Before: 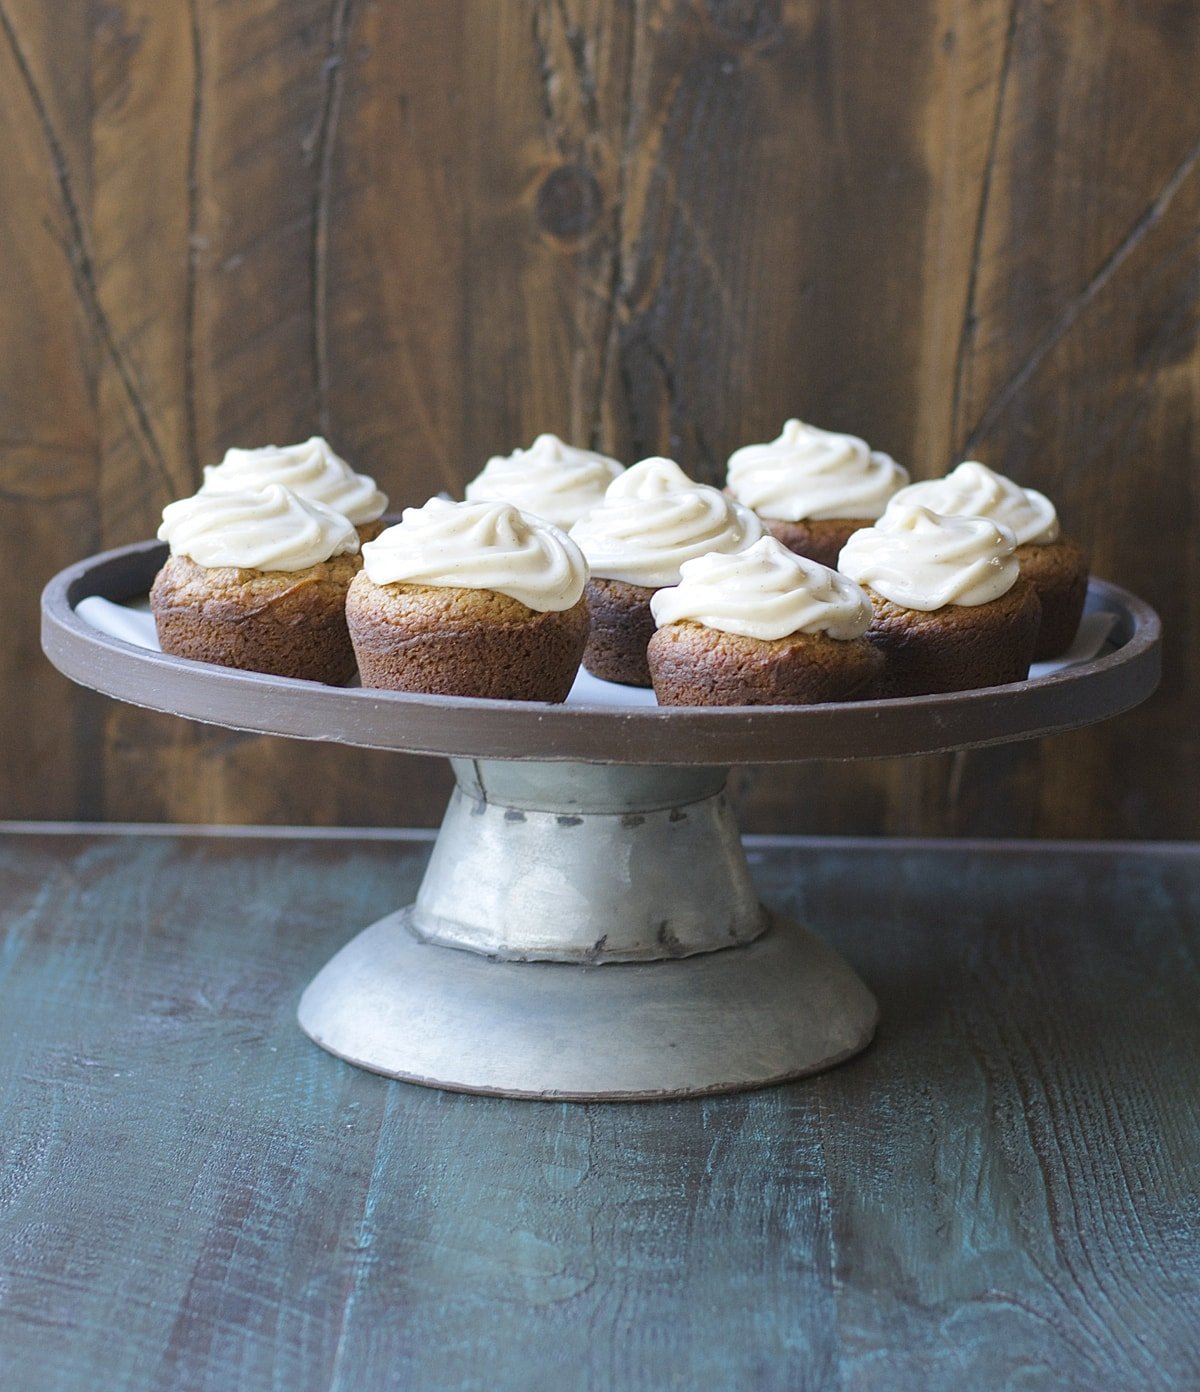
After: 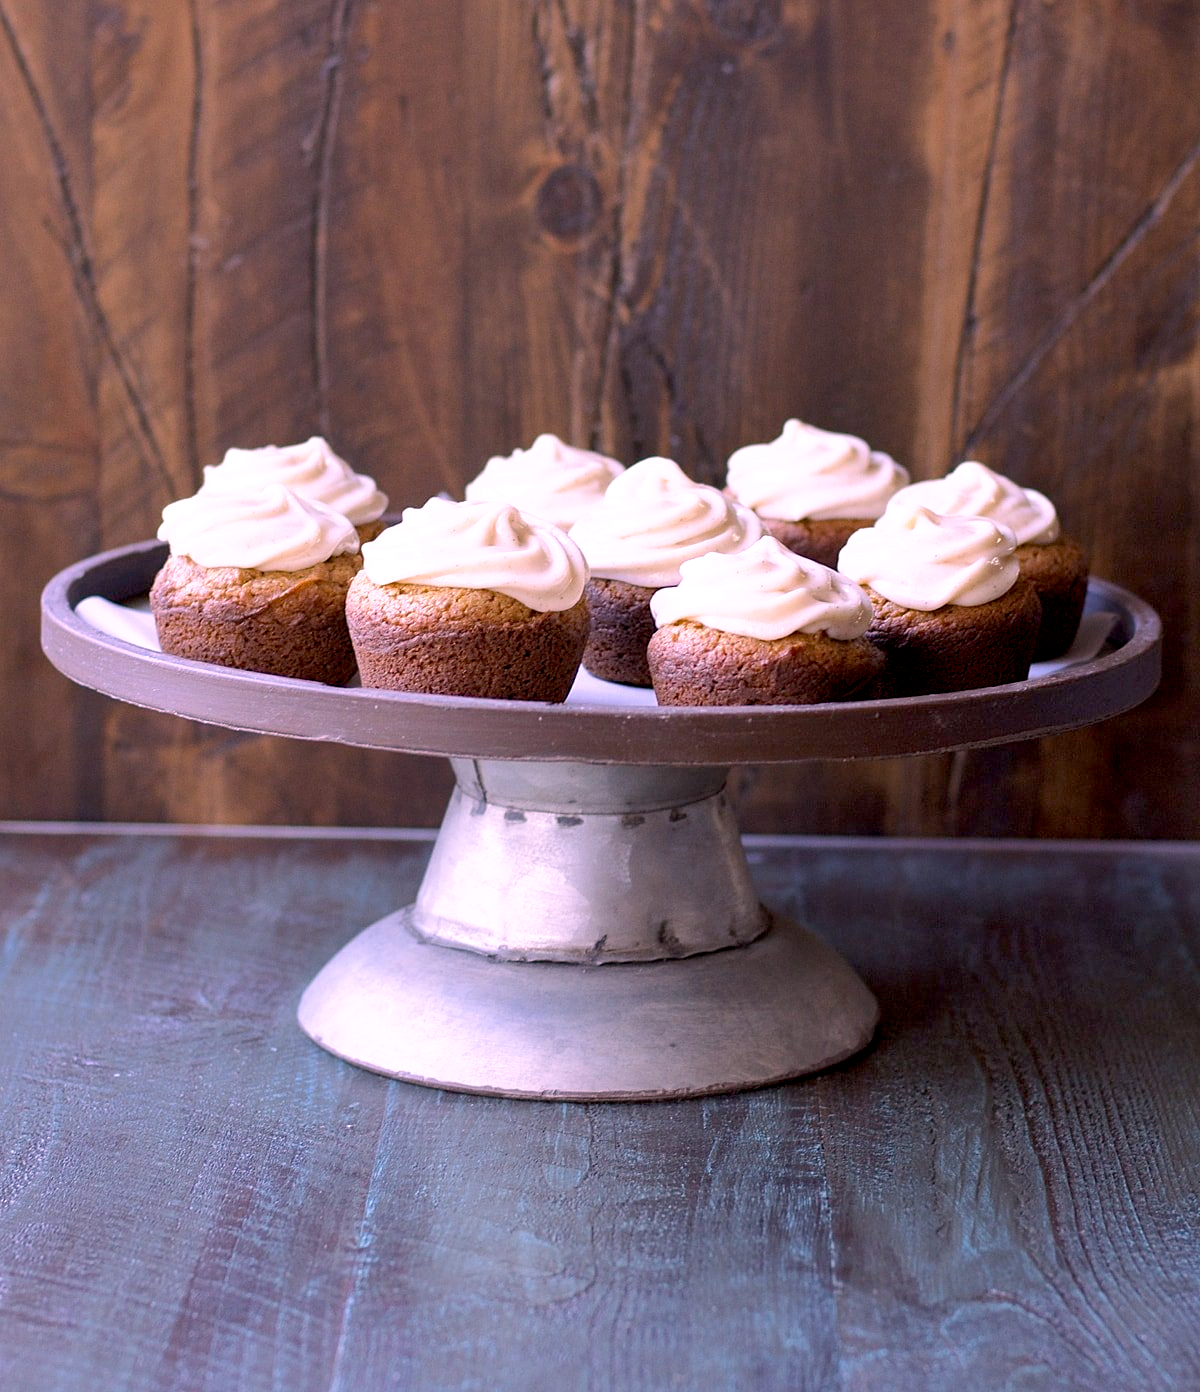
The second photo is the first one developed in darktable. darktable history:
base curve: curves: ch0 [(0.017, 0) (0.425, 0.441) (0.844, 0.933) (1, 1)], preserve colors none
white balance: red 1.188, blue 1.11
